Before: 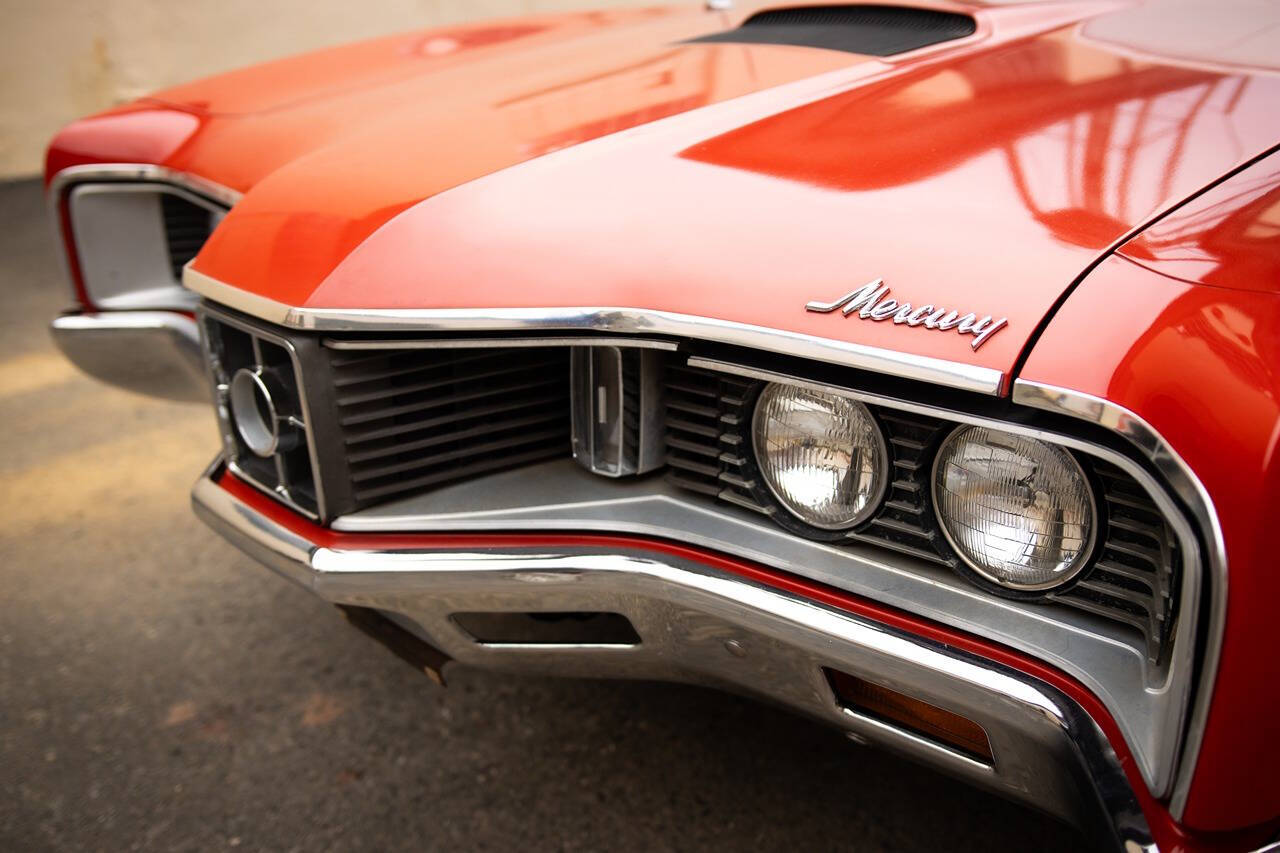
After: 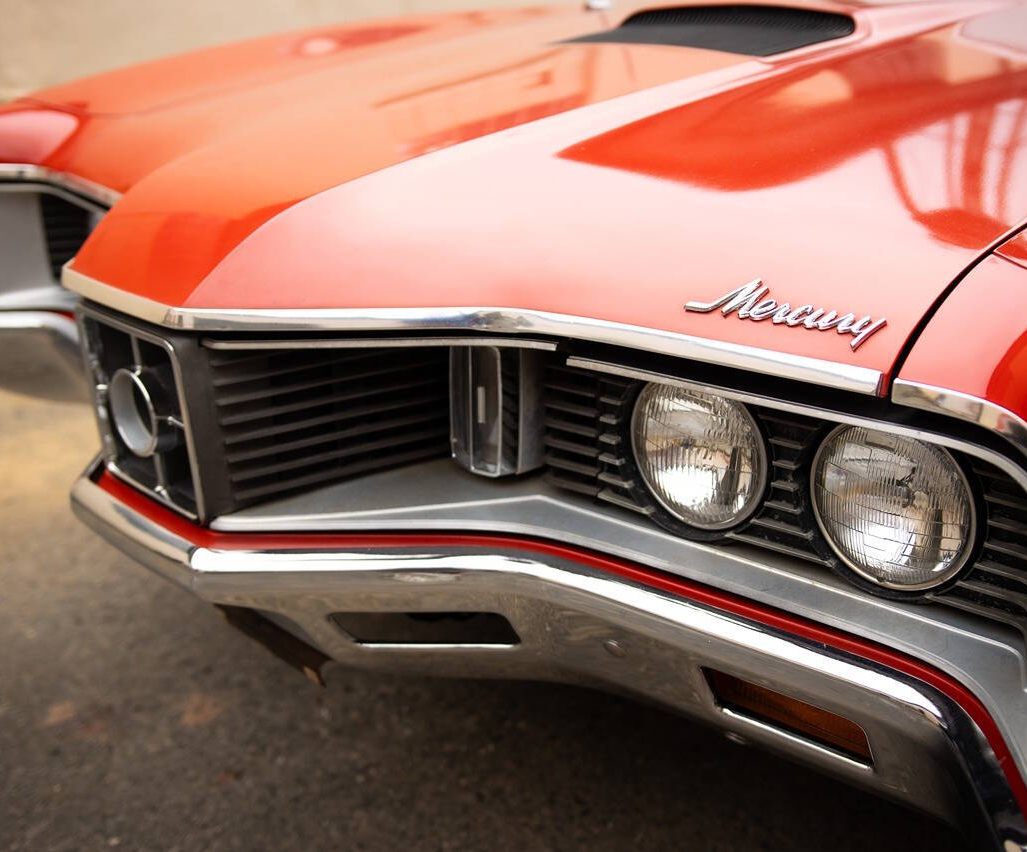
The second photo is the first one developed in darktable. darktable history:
crop and rotate: left 9.517%, right 10.175%
